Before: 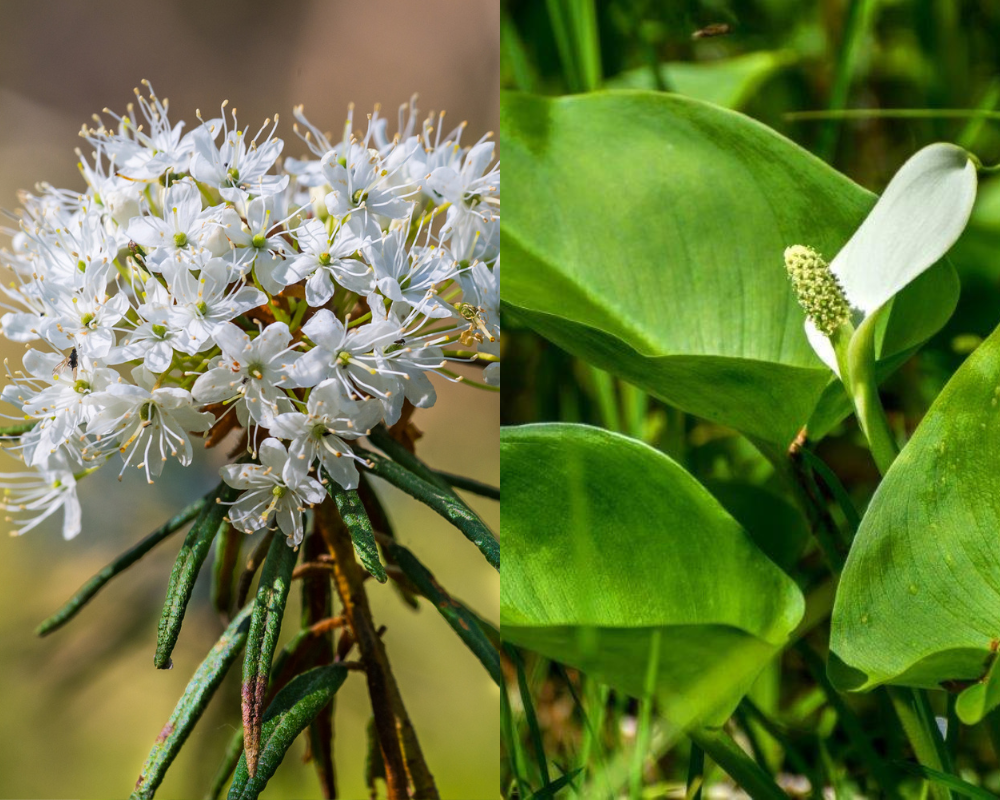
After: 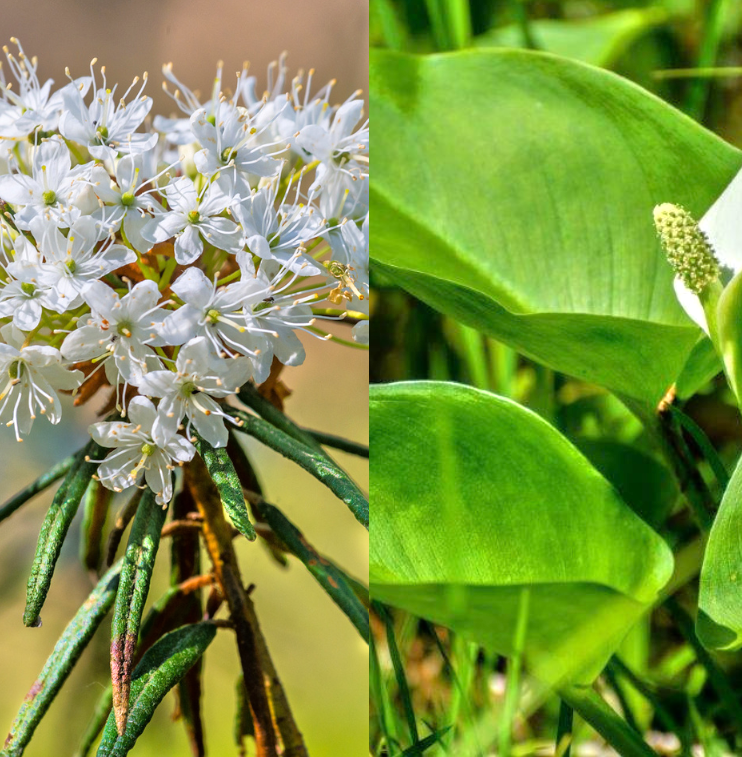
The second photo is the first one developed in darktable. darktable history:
tone equalizer: -7 EV 0.15 EV, -6 EV 0.6 EV, -5 EV 1.15 EV, -4 EV 1.33 EV, -3 EV 1.15 EV, -2 EV 0.6 EV, -1 EV 0.15 EV, mask exposure compensation -0.5 EV
crop and rotate: left 13.15%, top 5.251%, right 12.609%
